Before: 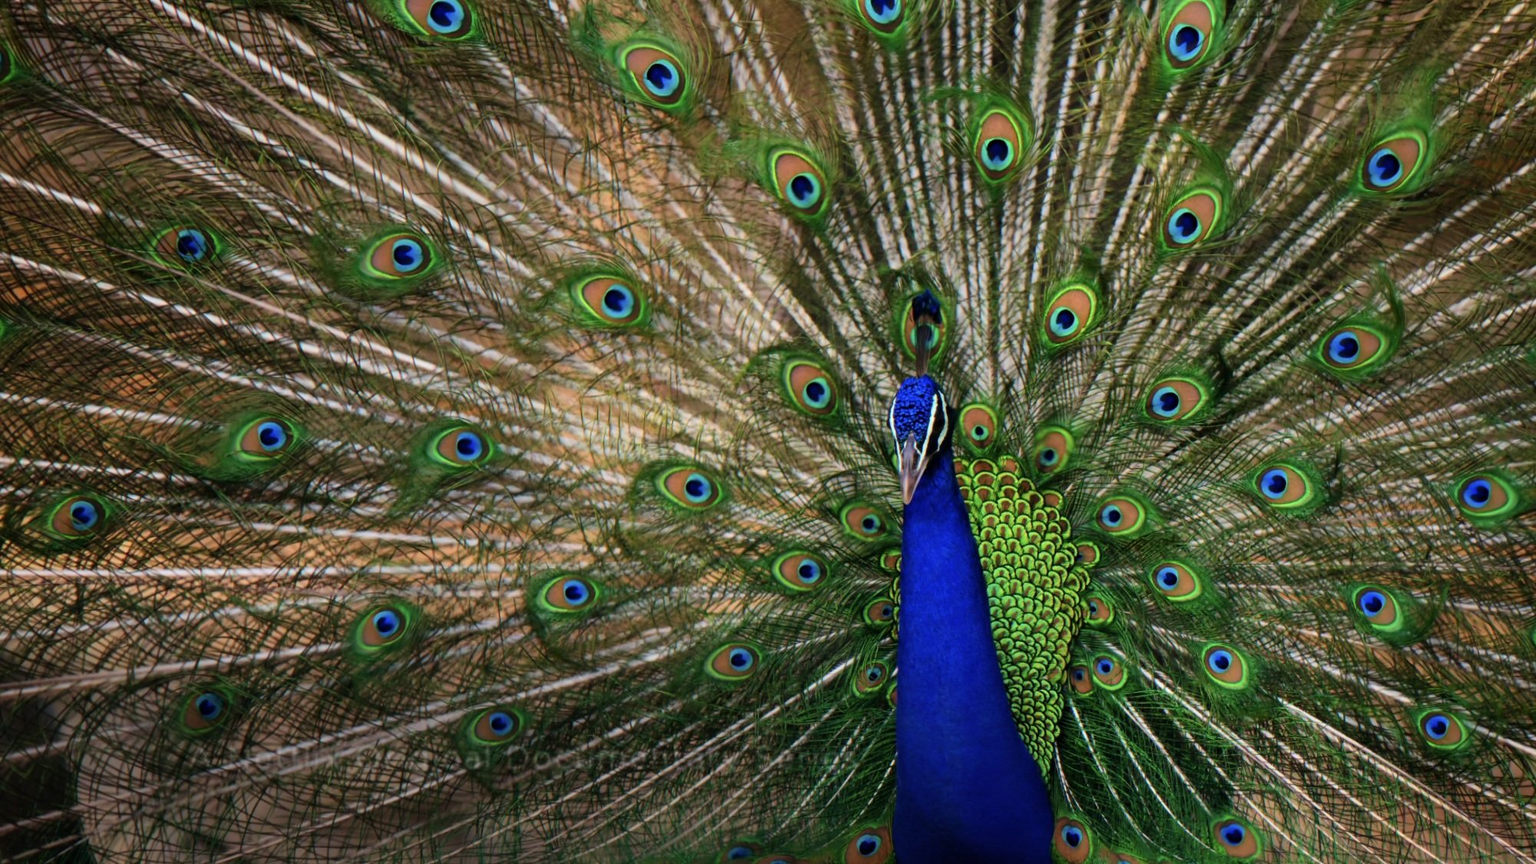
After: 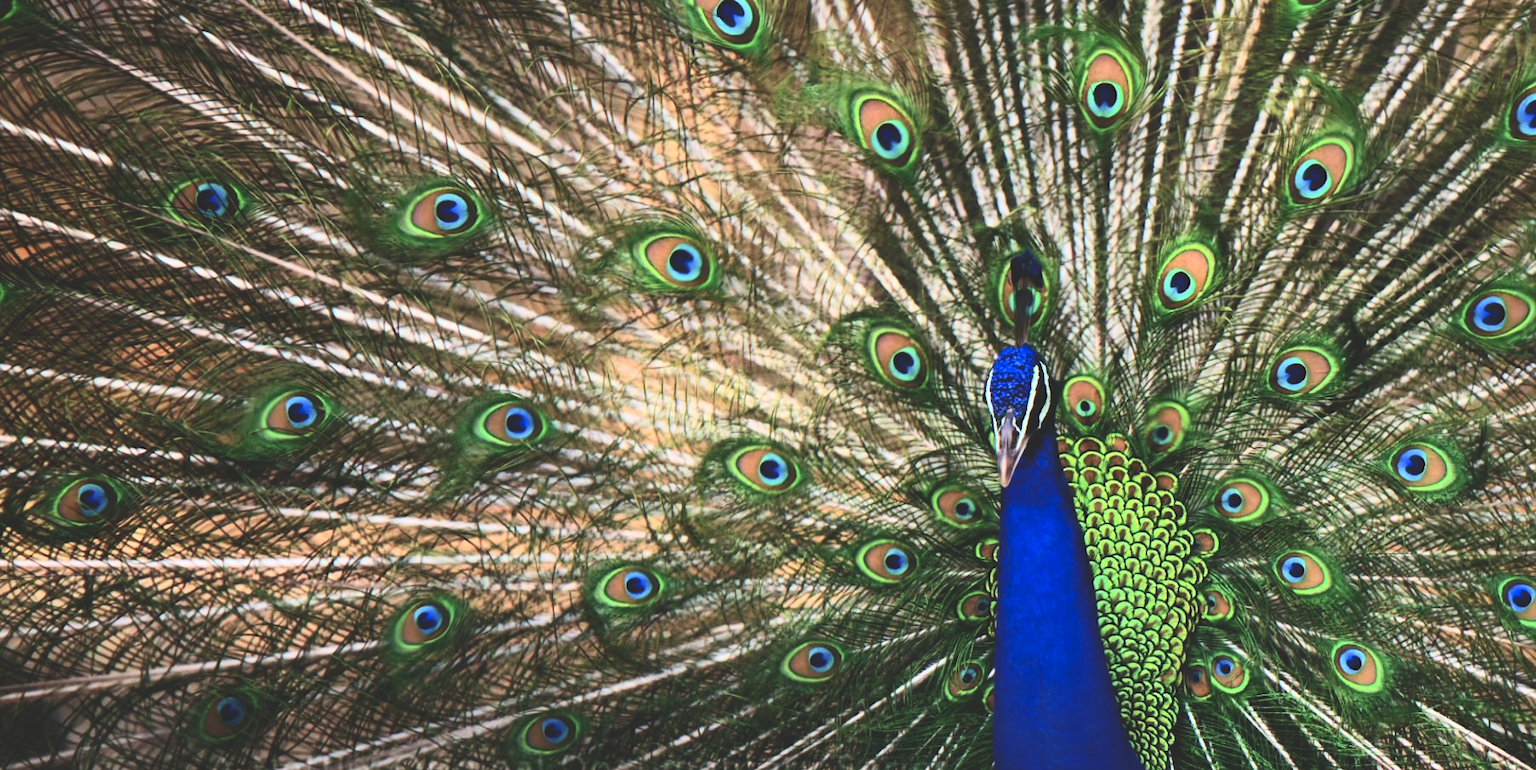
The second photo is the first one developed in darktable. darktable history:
crop: top 7.49%, right 9.717%, bottom 11.943%
exposure: black level correction -0.041, exposure 0.064 EV, compensate highlight preservation false
contrast brightness saturation: contrast 0.4, brightness 0.1, saturation 0.21
